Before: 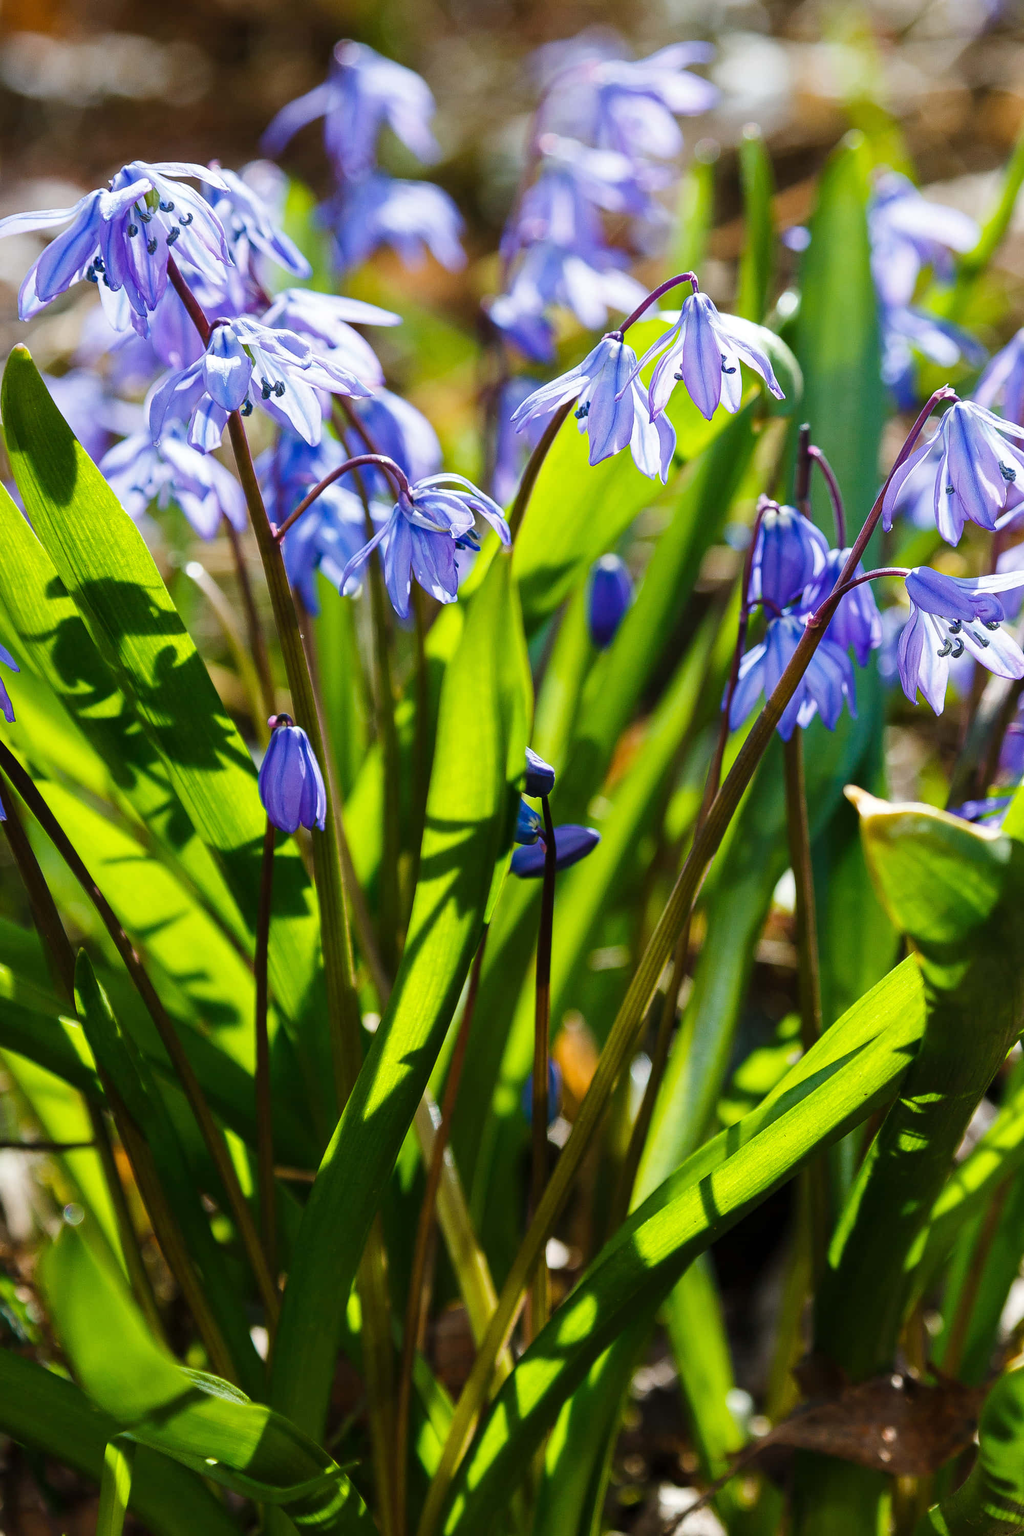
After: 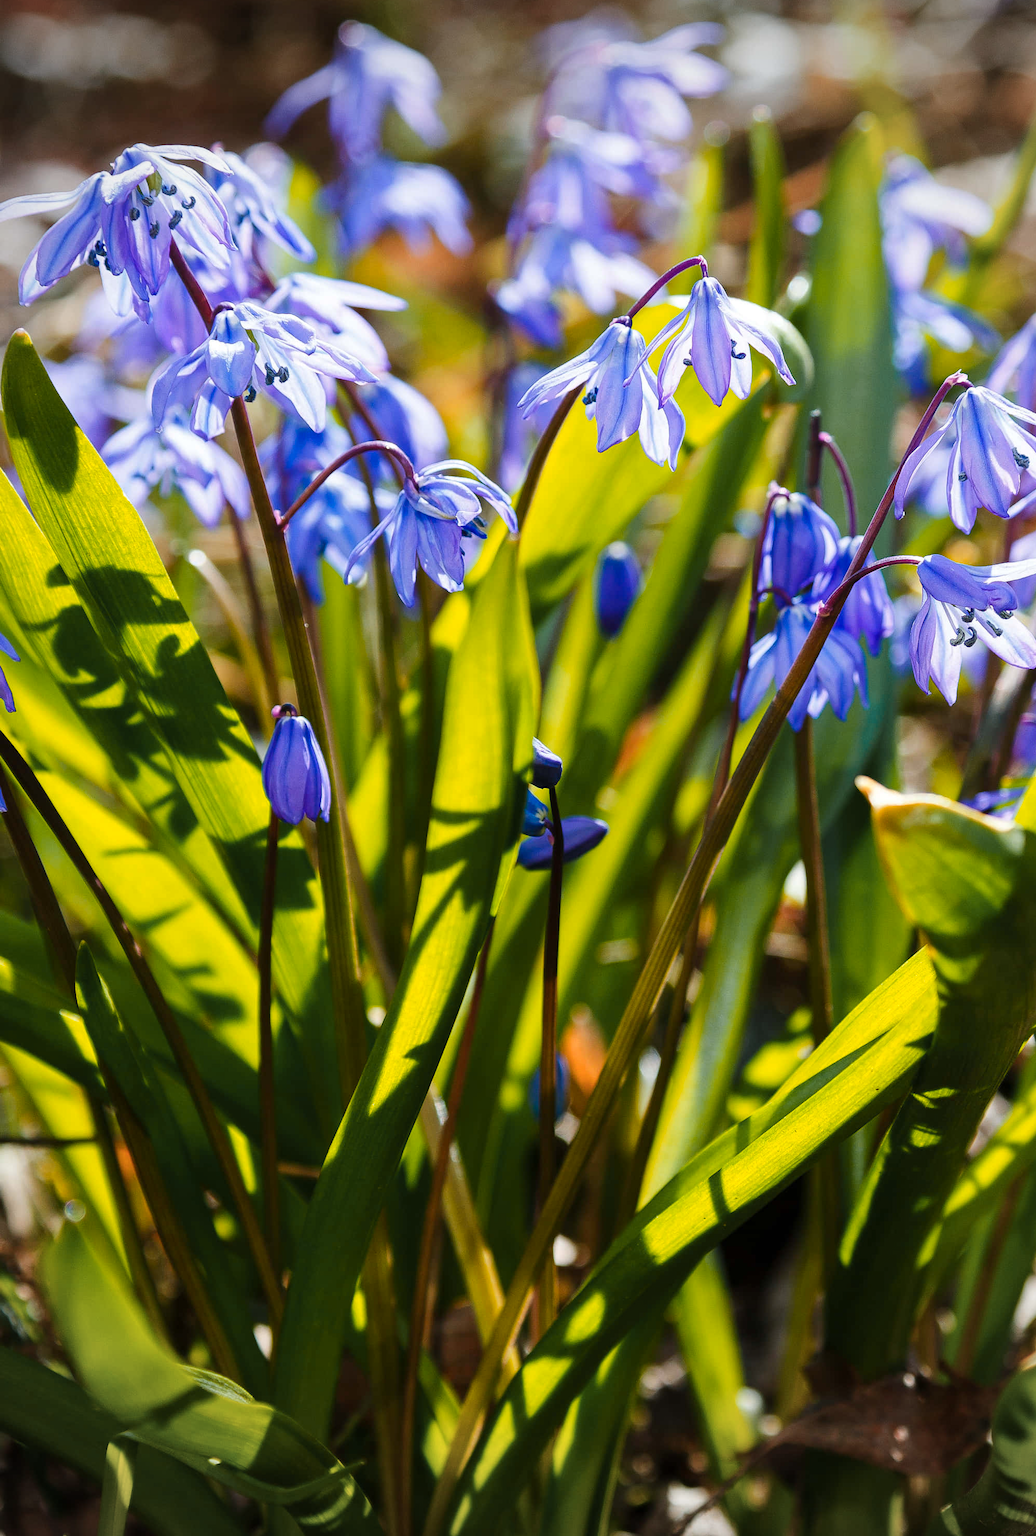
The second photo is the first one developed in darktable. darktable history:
vignetting: on, module defaults
crop: top 1.274%, right 0.067%
color zones: curves: ch1 [(0.309, 0.524) (0.41, 0.329) (0.508, 0.509)]; ch2 [(0.25, 0.457) (0.75, 0.5)]
